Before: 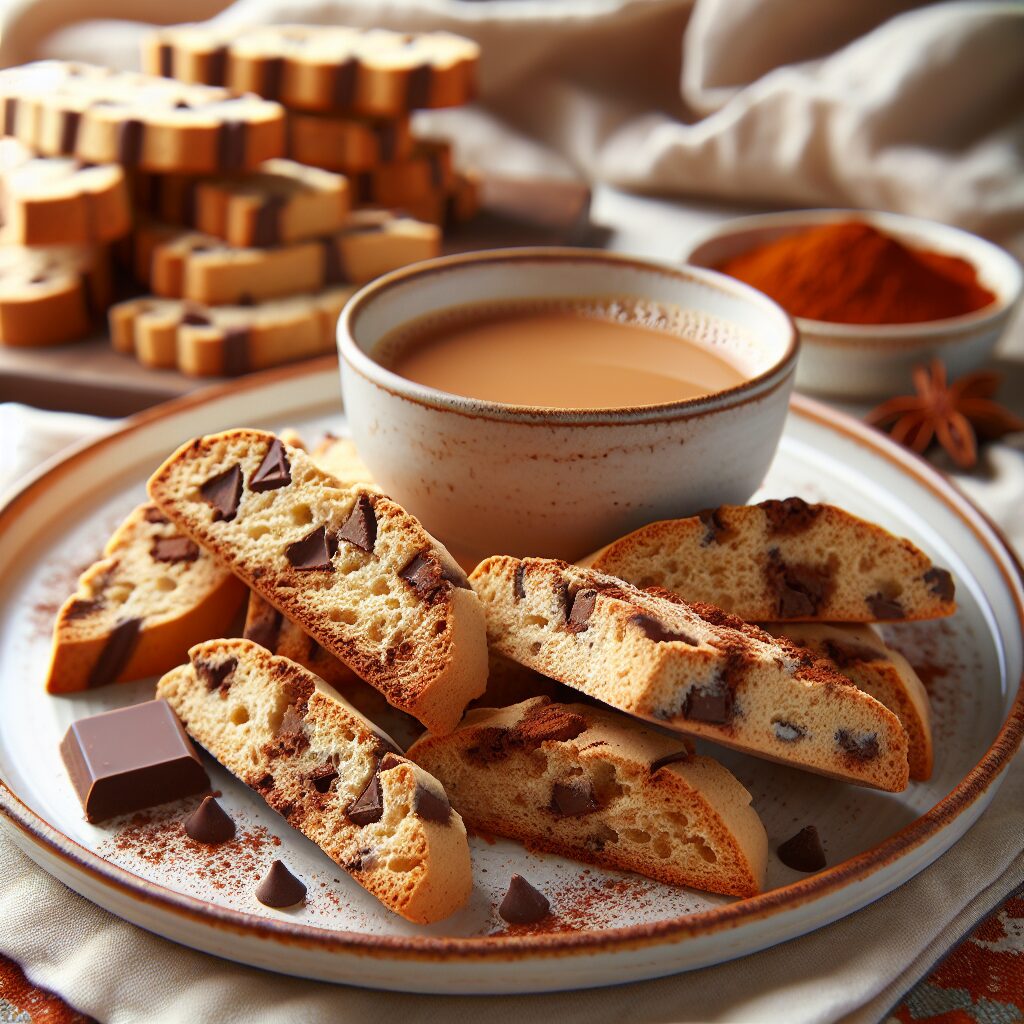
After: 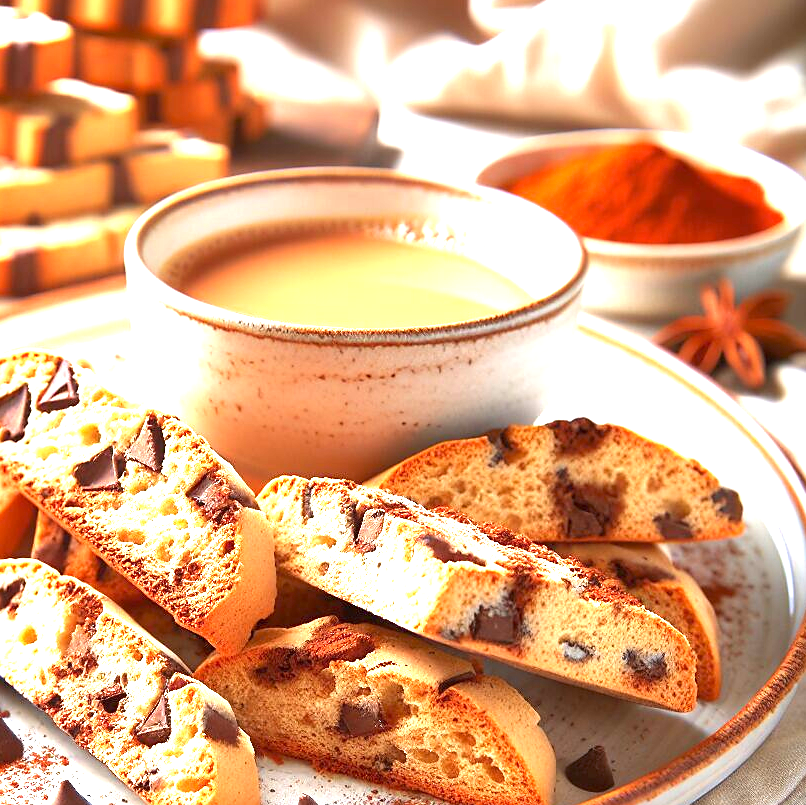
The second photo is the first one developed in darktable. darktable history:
crop and rotate: left 20.797%, top 7.84%, right 0.436%, bottom 13.517%
sharpen: radius 1.587, amount 0.369, threshold 1.517
exposure: exposure 2.014 EV, compensate highlight preservation false
